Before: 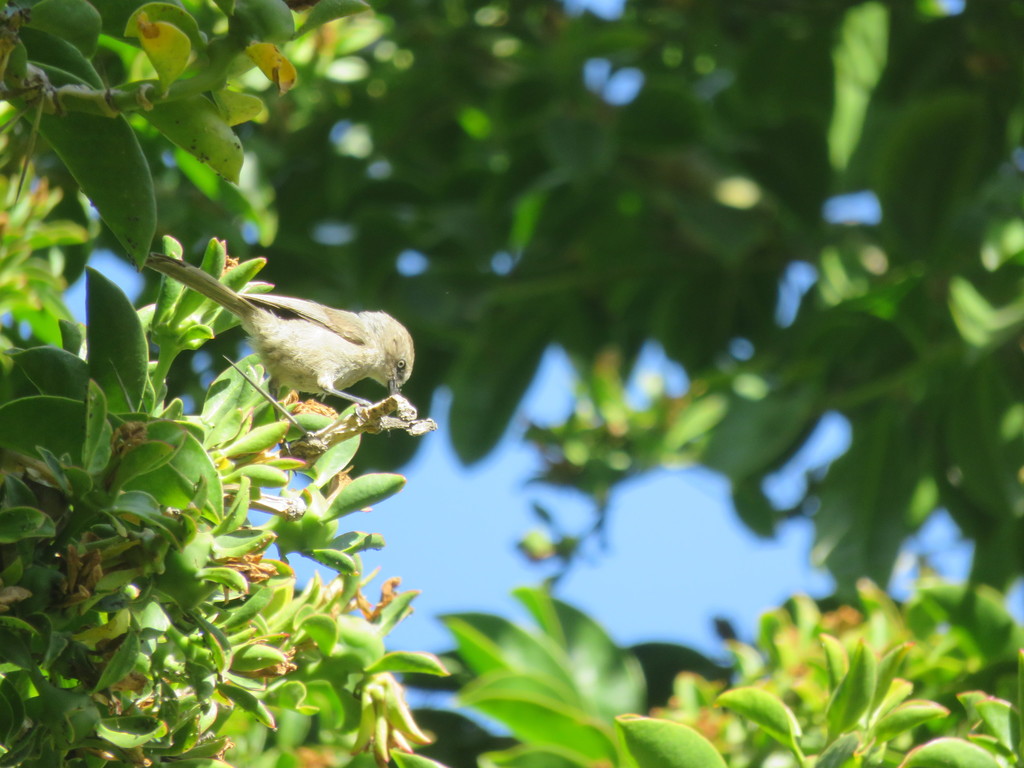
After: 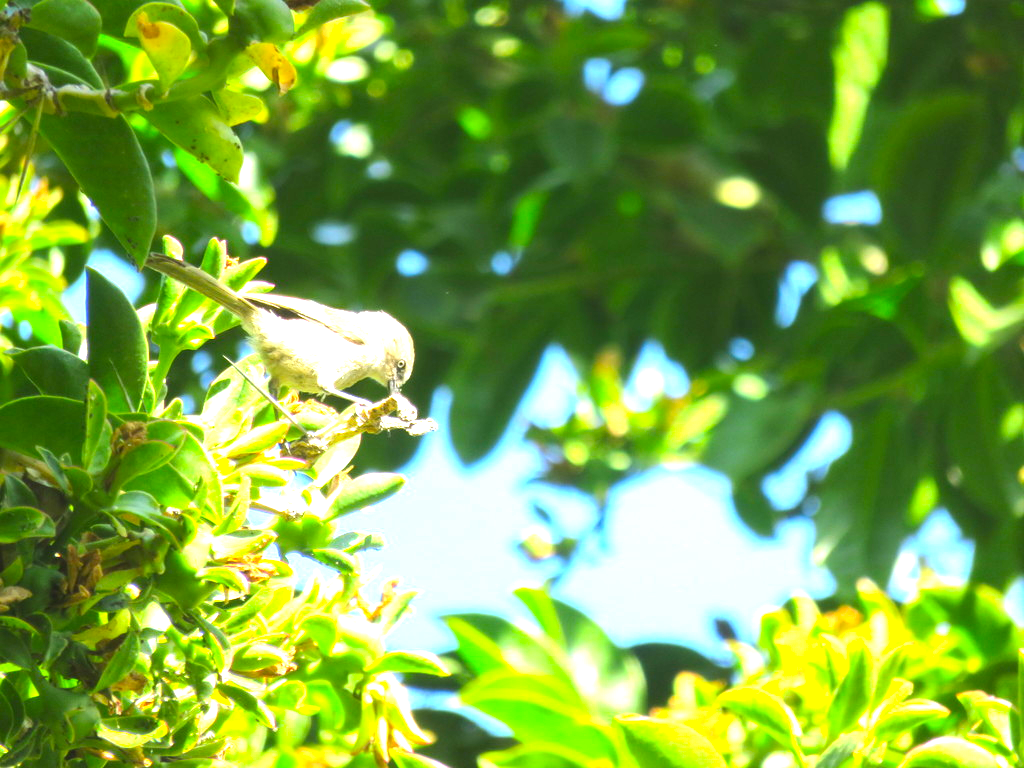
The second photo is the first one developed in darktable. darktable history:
color balance: lift [1, 1.001, 0.999, 1.001], gamma [1, 1.004, 1.007, 0.993], gain [1, 0.991, 0.987, 1.013], contrast 7.5%, contrast fulcrum 10%, output saturation 115%
exposure: black level correction 0, exposure 1.2 EV, compensate exposure bias true, compensate highlight preservation false
